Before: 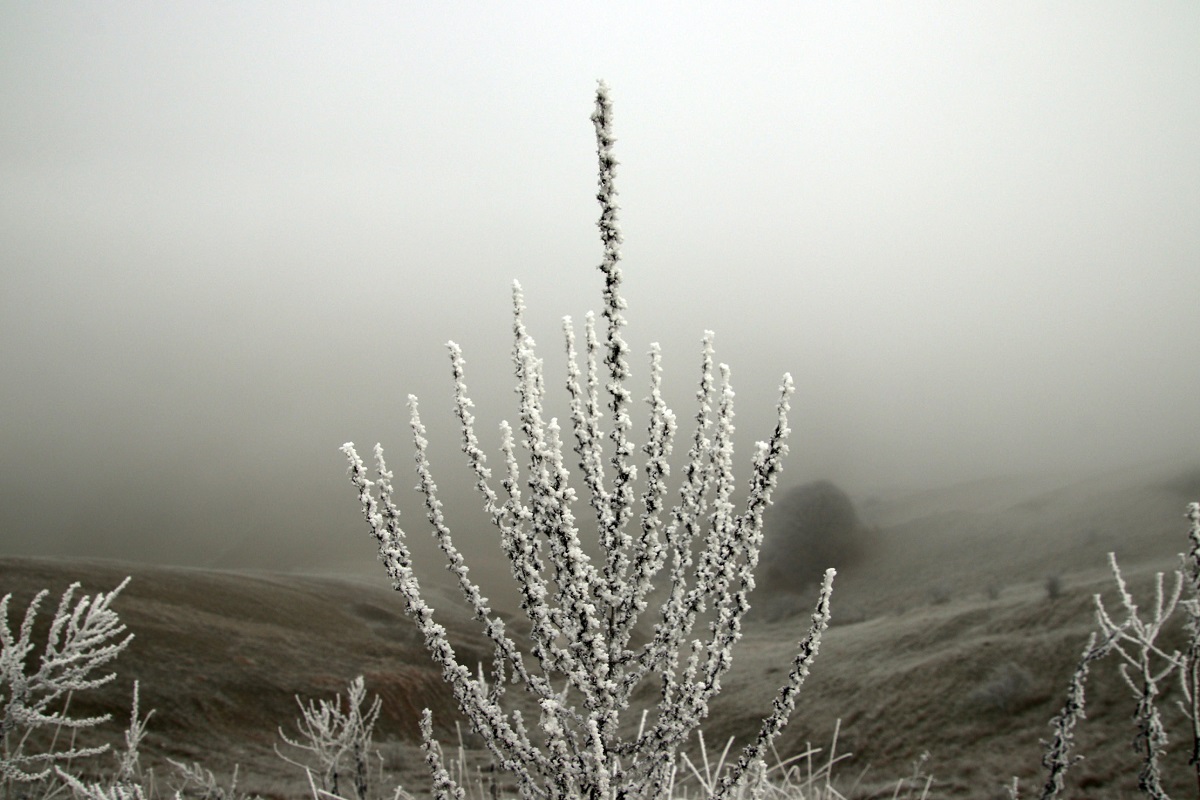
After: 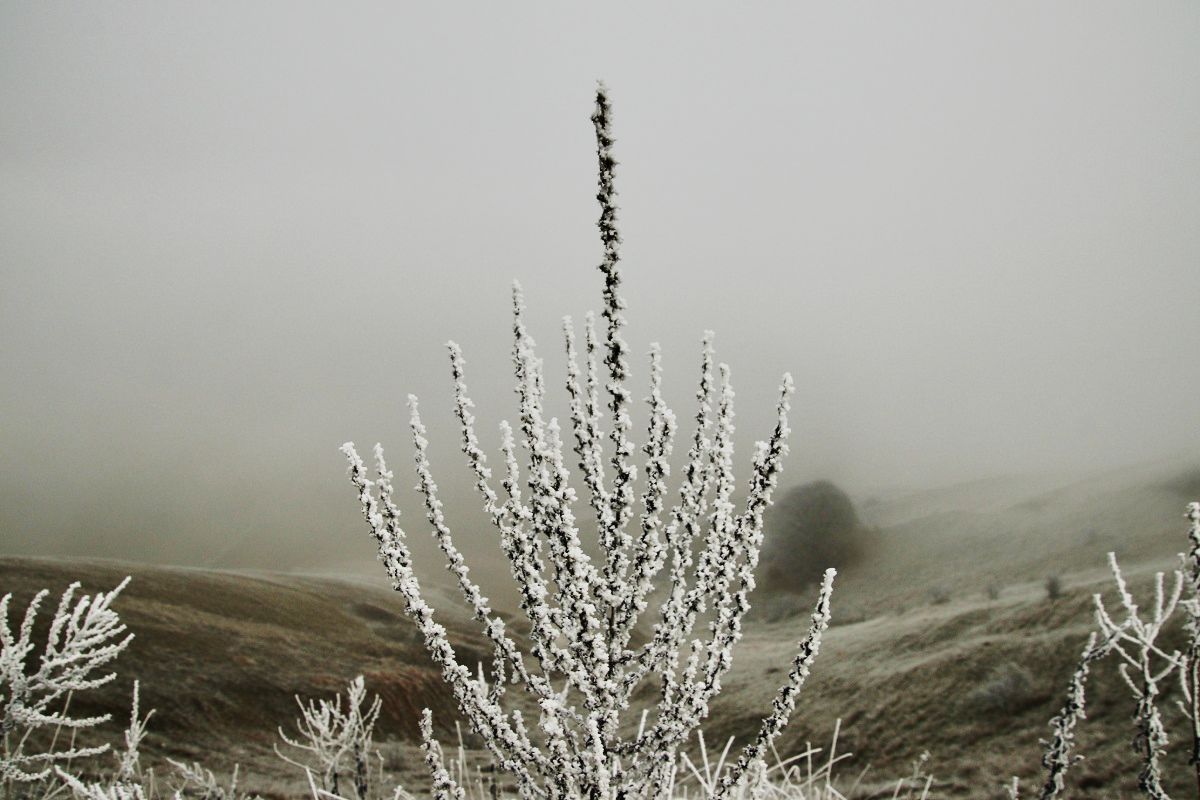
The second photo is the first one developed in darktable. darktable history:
shadows and highlights: radius 107.35, shadows 44.6, highlights -66.85, low approximation 0.01, soften with gaussian
tone curve: curves: ch0 [(0, 0.021) (0.104, 0.093) (0.236, 0.234) (0.456, 0.566) (0.647, 0.78) (0.864, 0.9) (1, 0.932)]; ch1 [(0, 0) (0.353, 0.344) (0.43, 0.401) (0.479, 0.476) (0.502, 0.504) (0.544, 0.534) (0.566, 0.566) (0.612, 0.621) (0.657, 0.679) (1, 1)]; ch2 [(0, 0) (0.34, 0.314) (0.434, 0.43) (0.5, 0.498) (0.528, 0.536) (0.56, 0.576) (0.595, 0.638) (0.644, 0.729) (1, 1)], preserve colors none
